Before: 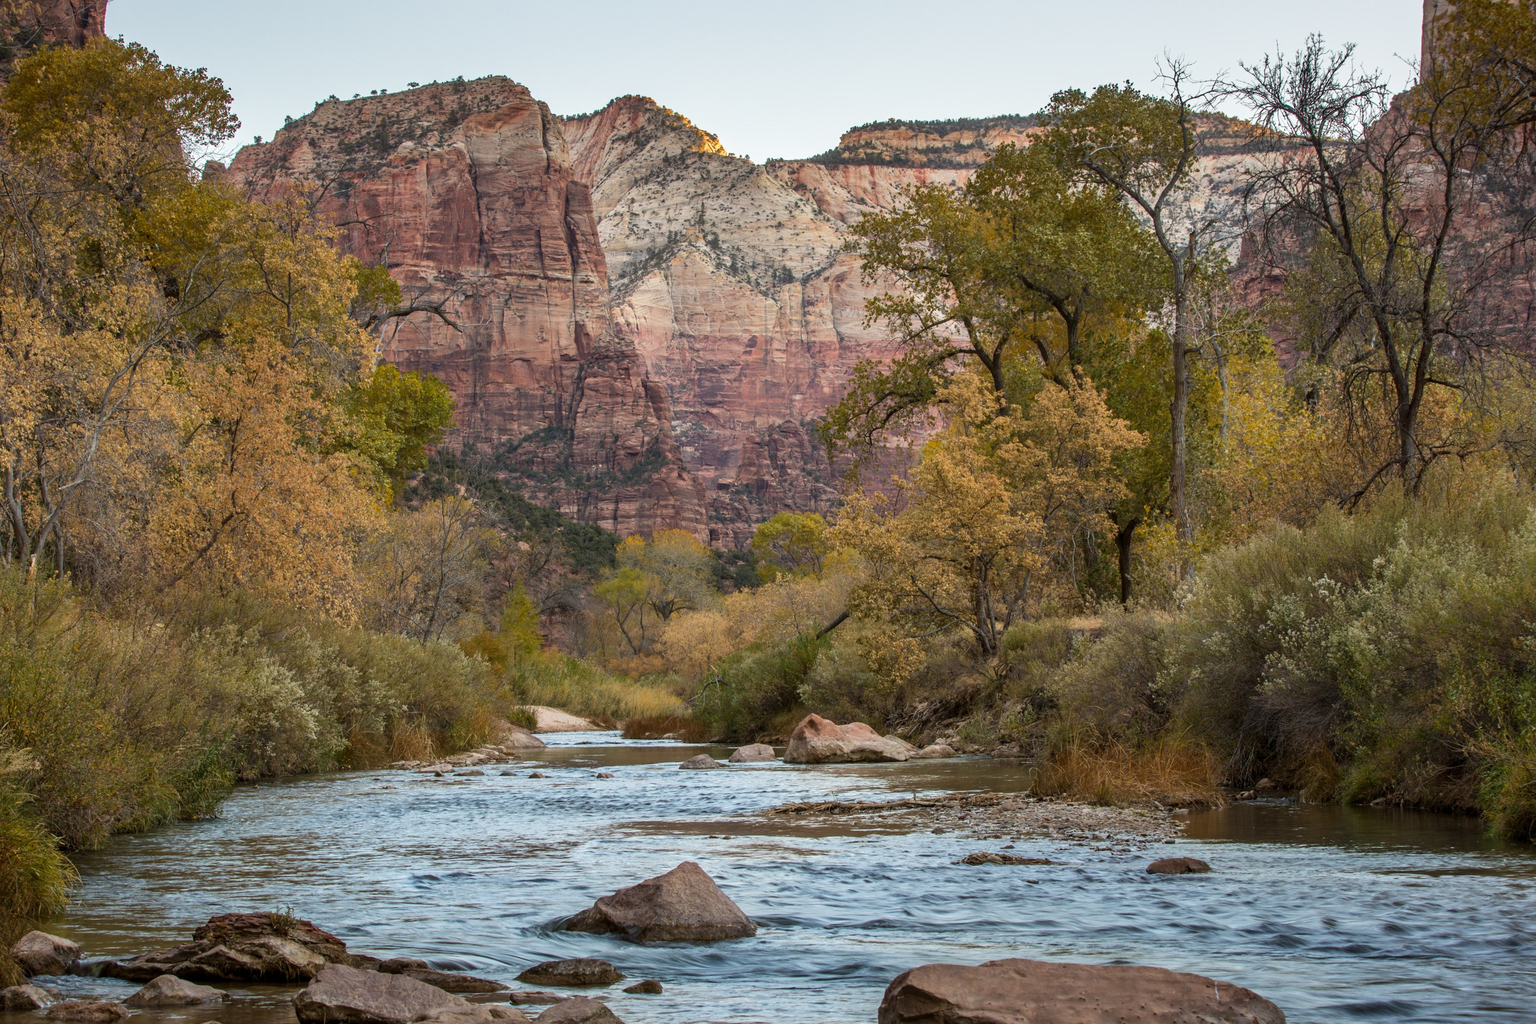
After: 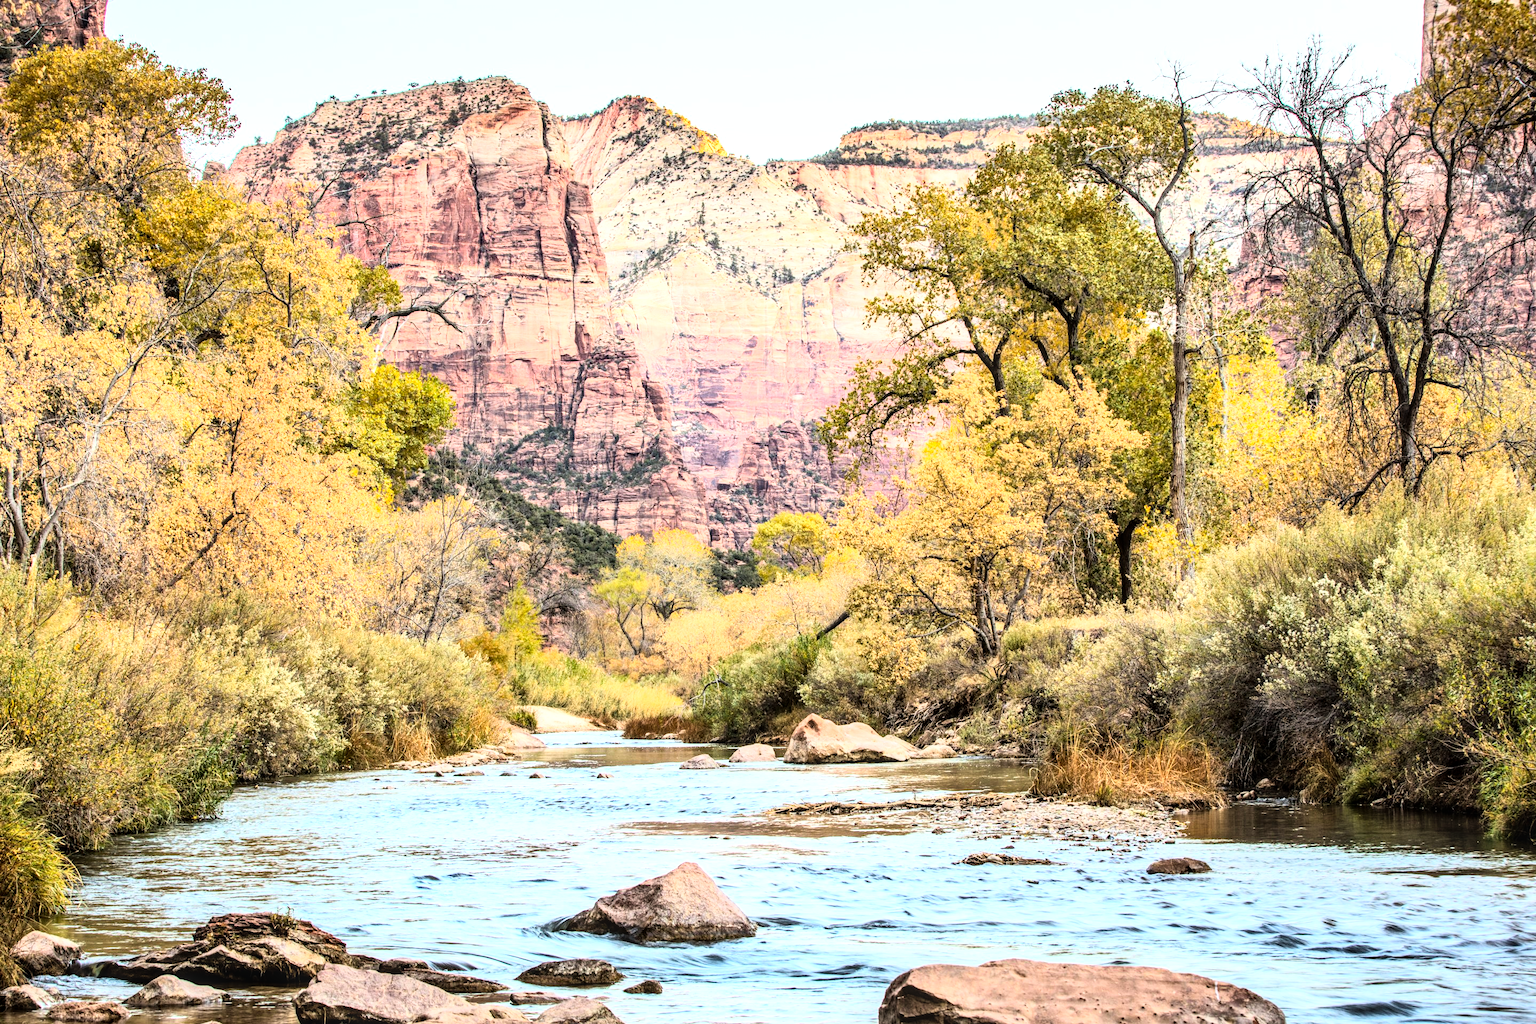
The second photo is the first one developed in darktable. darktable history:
local contrast: on, module defaults
rgb curve: curves: ch0 [(0, 0) (0.21, 0.15) (0.24, 0.21) (0.5, 0.75) (0.75, 0.96) (0.89, 0.99) (1, 1)]; ch1 [(0, 0.02) (0.21, 0.13) (0.25, 0.2) (0.5, 0.67) (0.75, 0.9) (0.89, 0.97) (1, 1)]; ch2 [(0, 0.02) (0.21, 0.13) (0.25, 0.2) (0.5, 0.67) (0.75, 0.9) (0.89, 0.97) (1, 1)], compensate middle gray true
exposure: exposure 0.921 EV, compensate highlight preservation false
shadows and highlights: shadows 32, highlights -32, soften with gaussian
